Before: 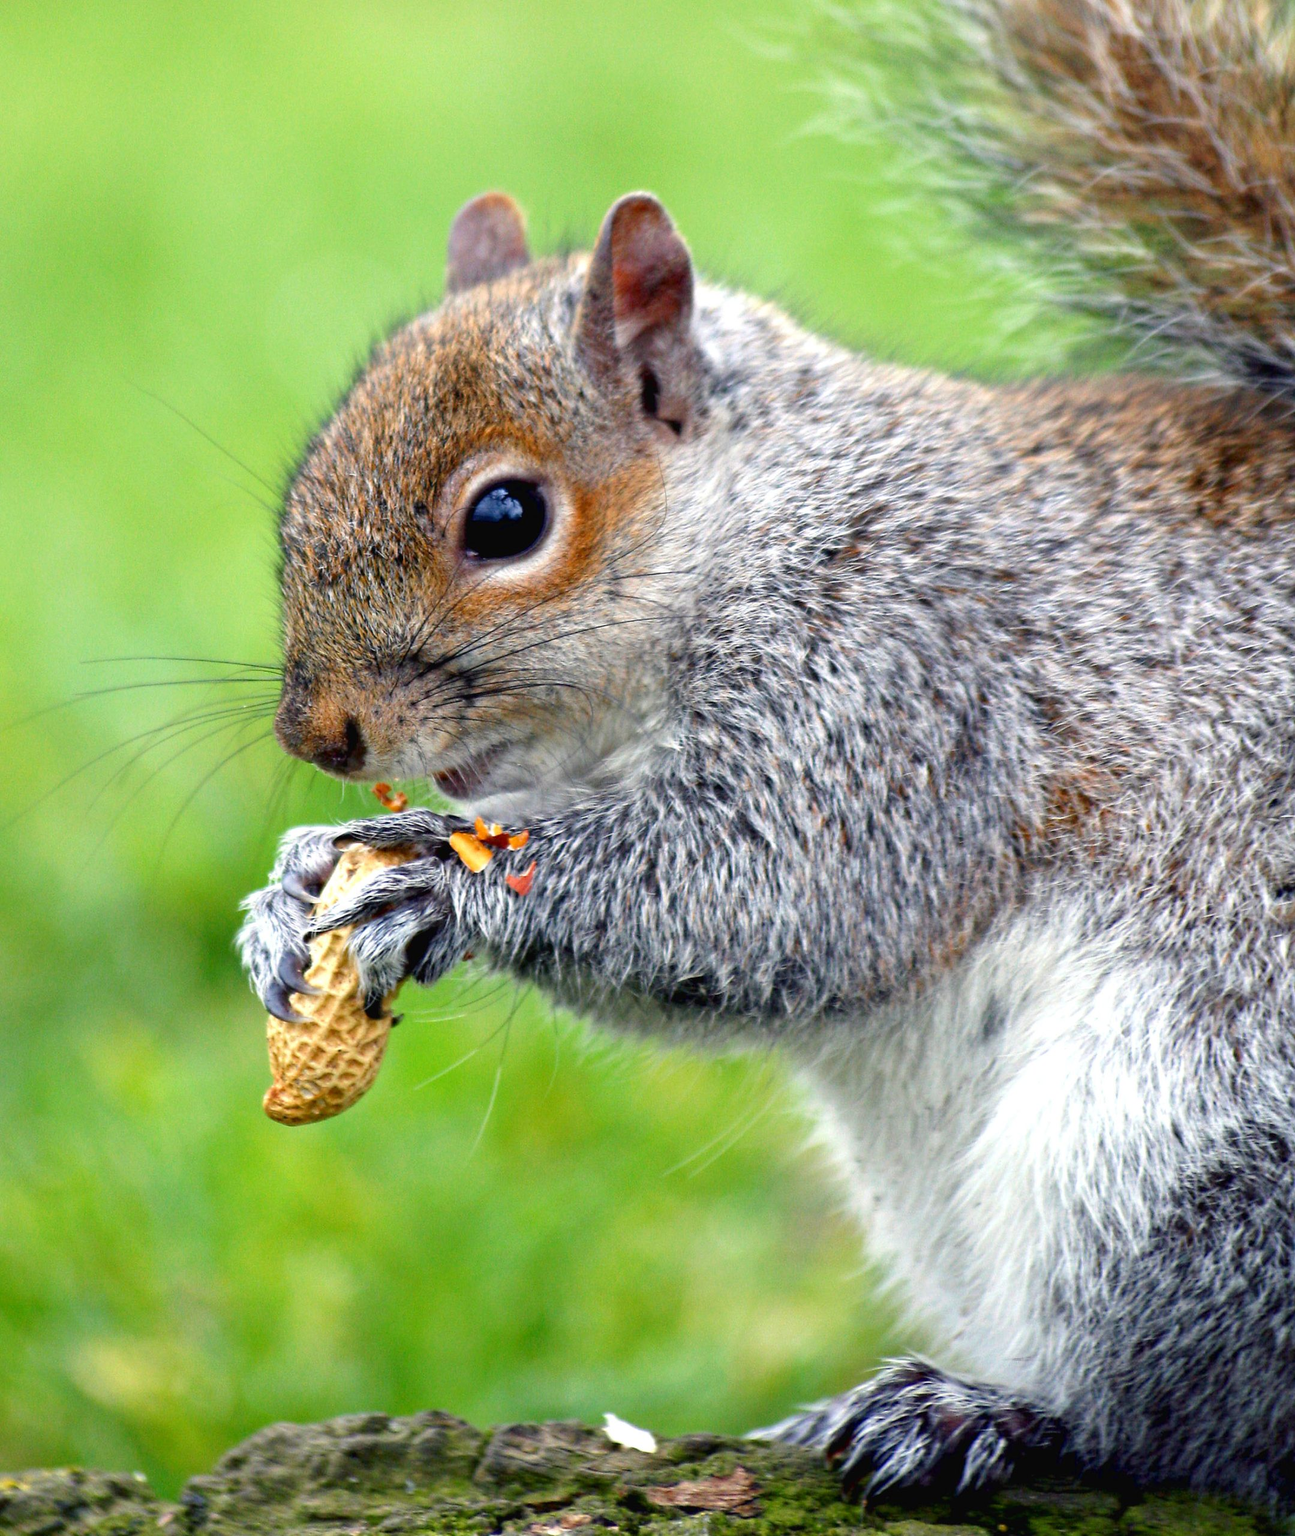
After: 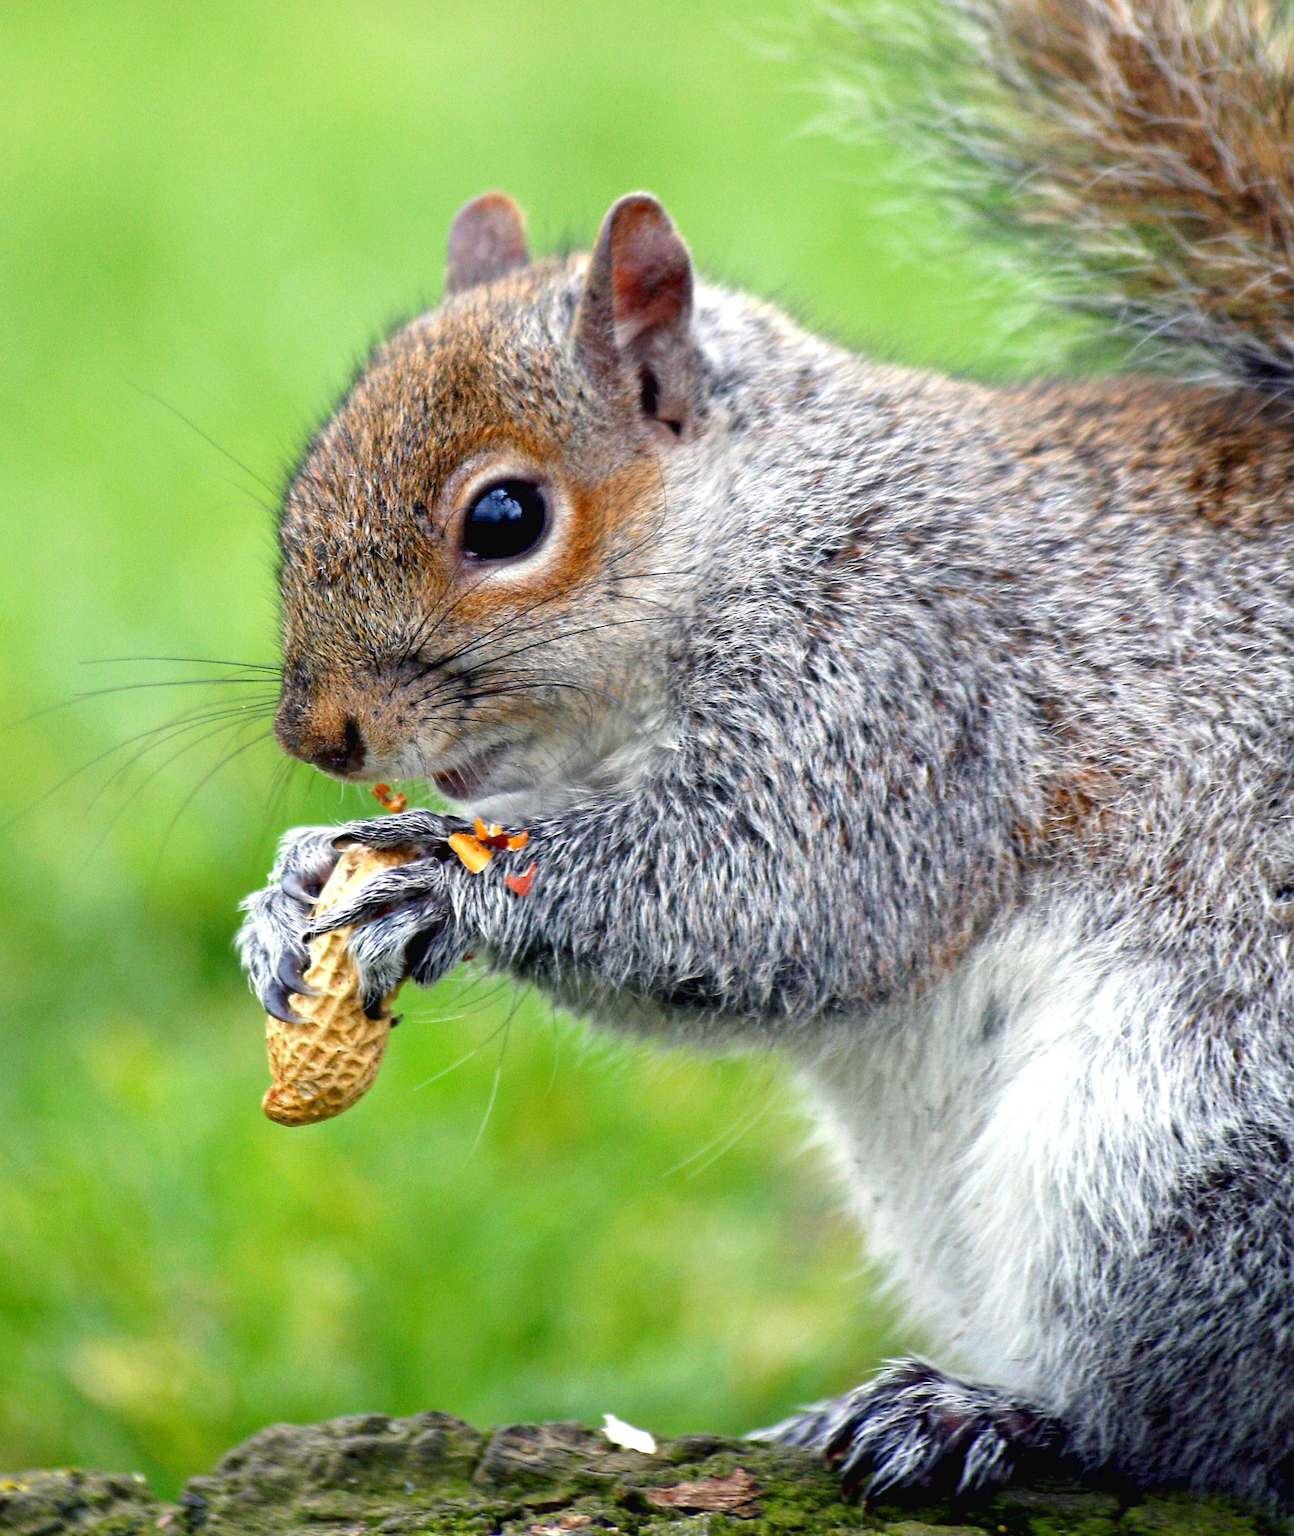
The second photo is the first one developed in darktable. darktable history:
sharpen: amount 0.215
crop and rotate: left 0.117%, bottom 0.006%
